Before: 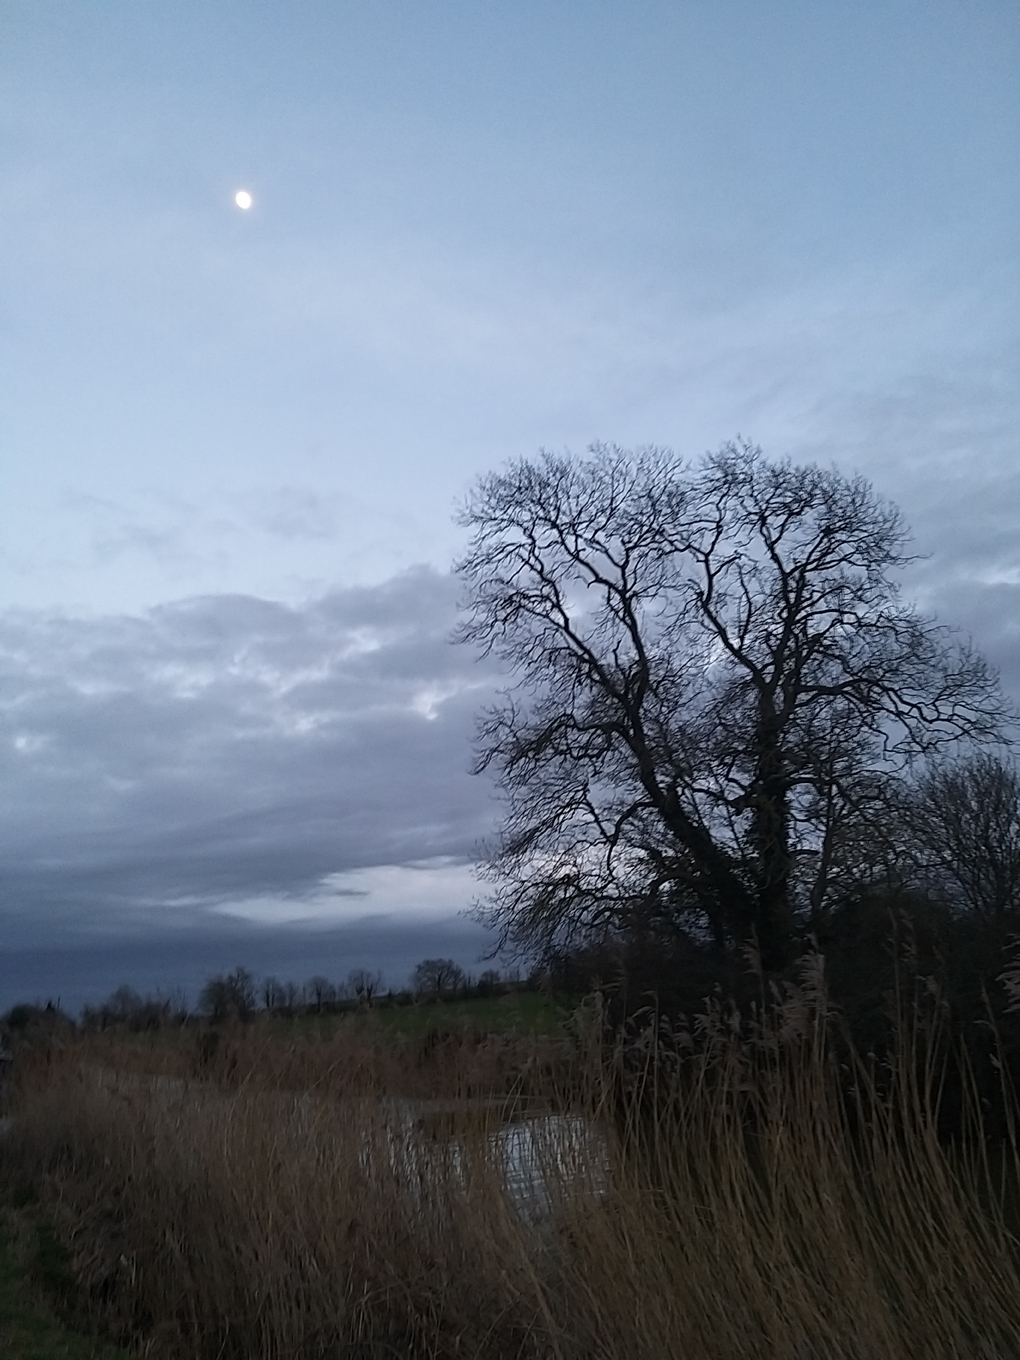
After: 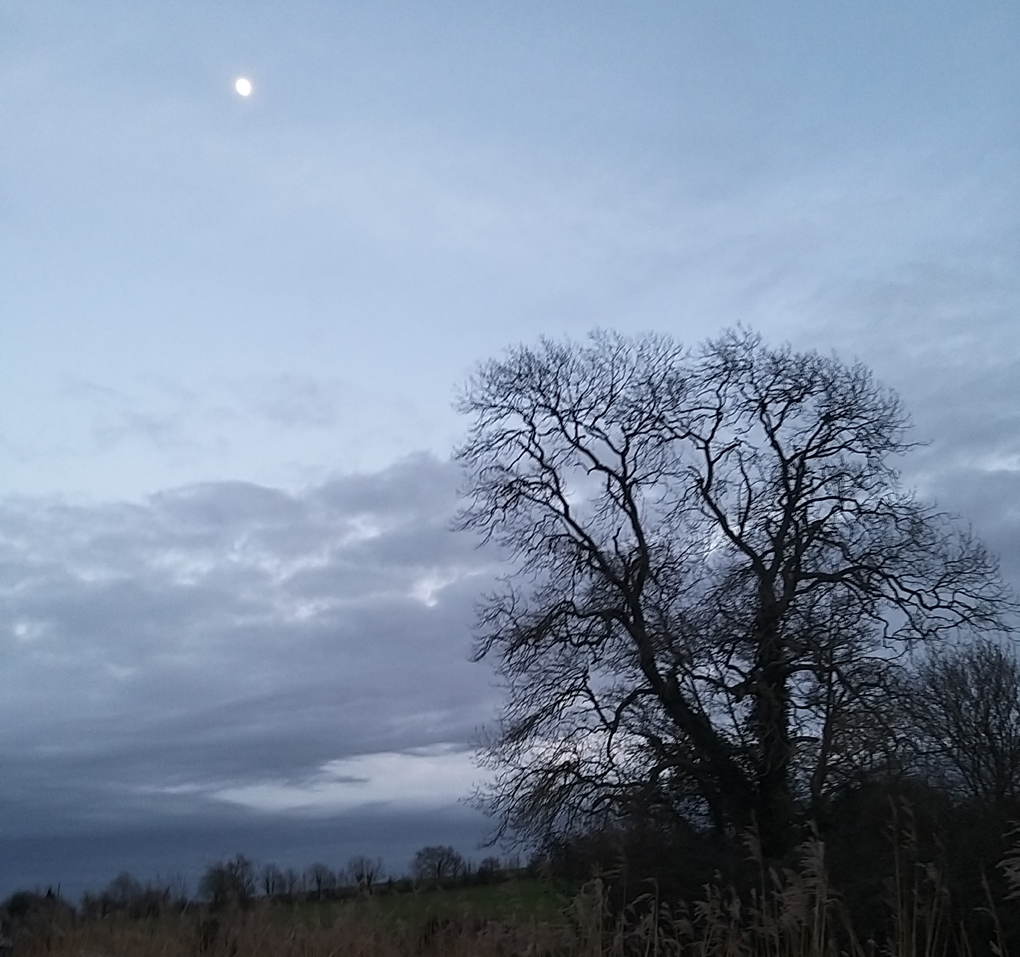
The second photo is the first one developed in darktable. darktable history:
crop and rotate: top 8.331%, bottom 21.254%
